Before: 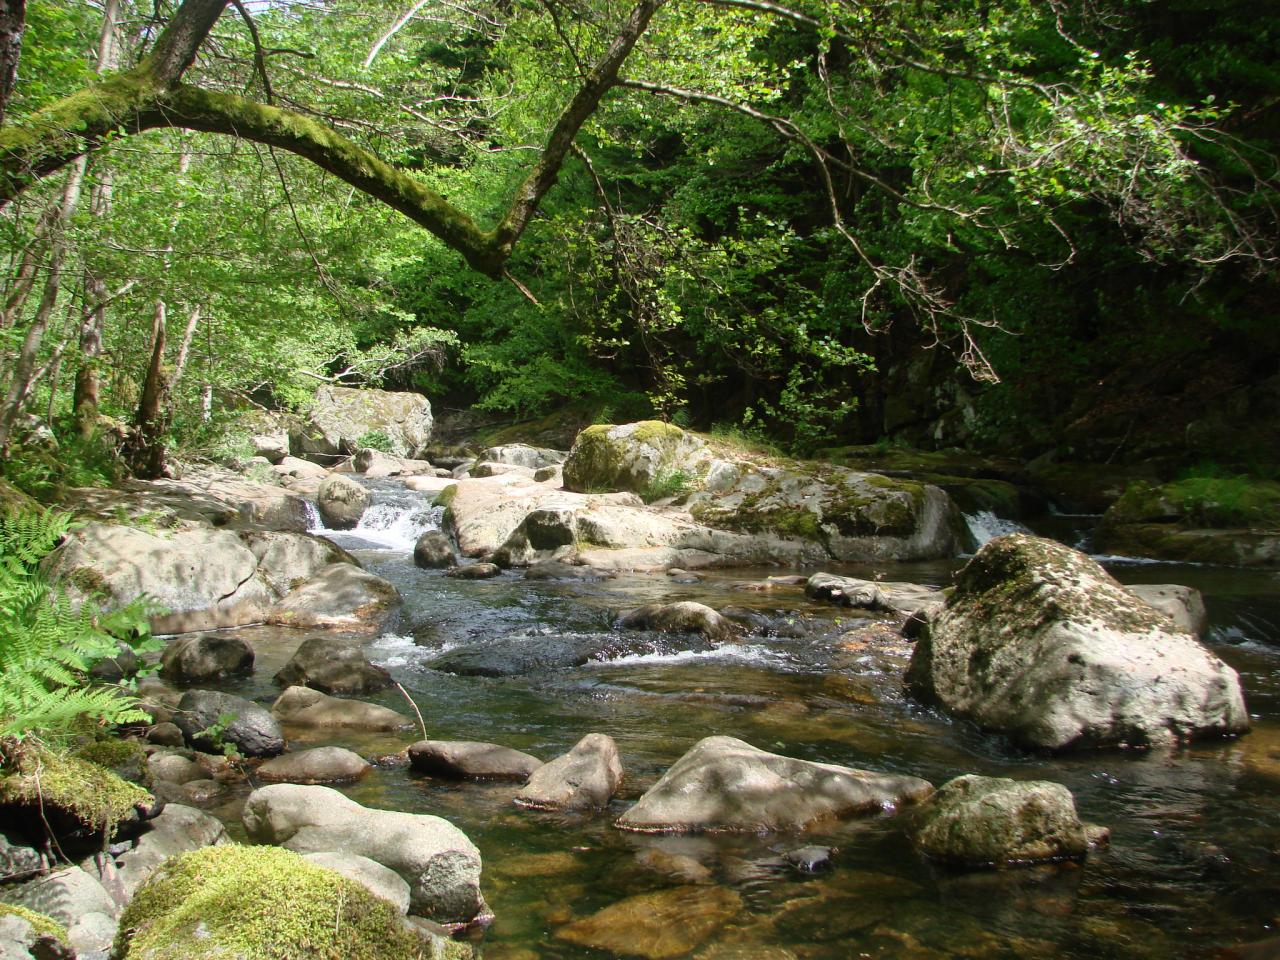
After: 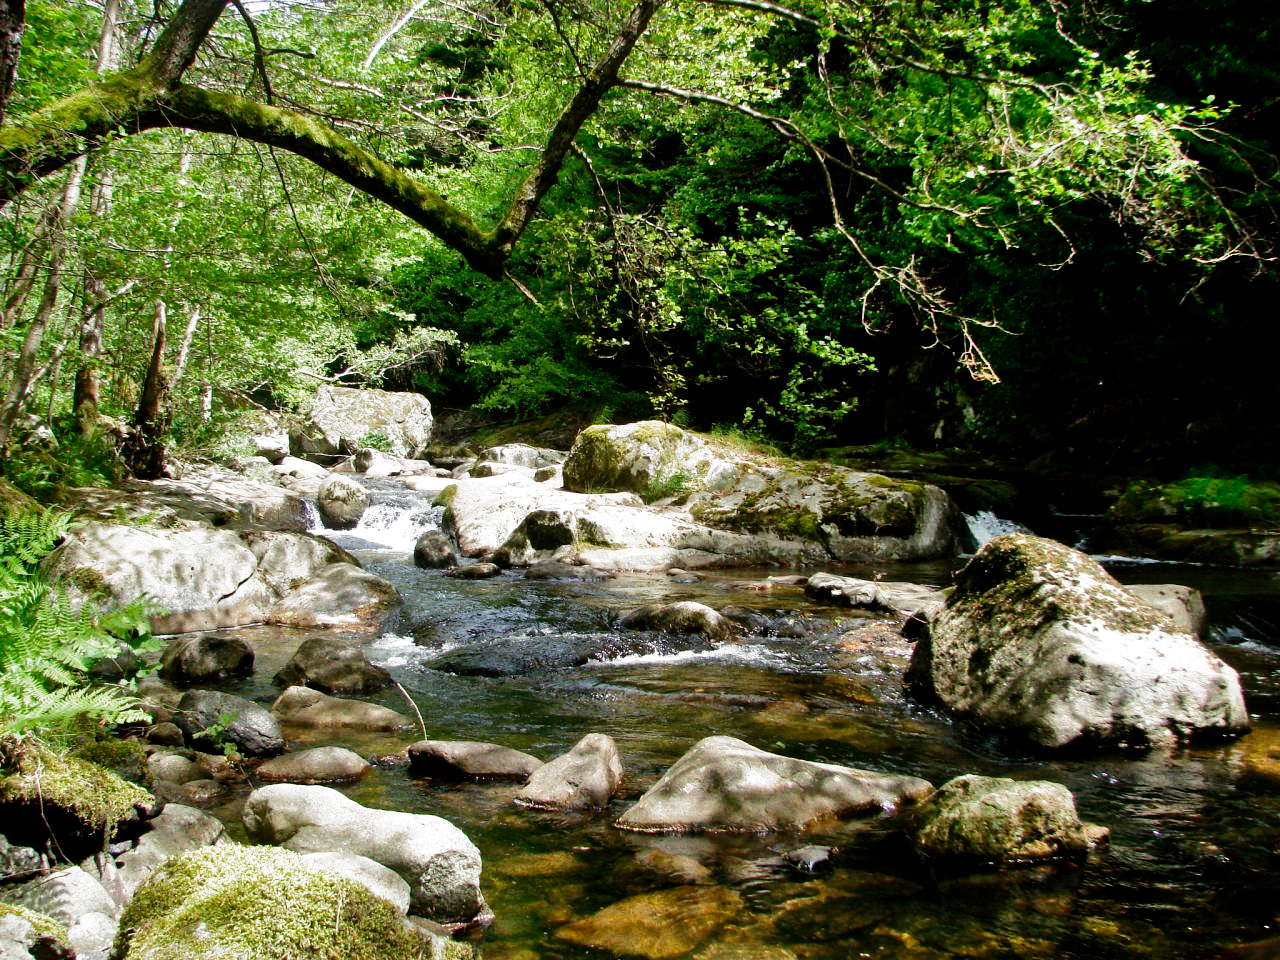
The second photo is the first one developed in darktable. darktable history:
filmic rgb: black relative exposure -8.2 EV, white relative exposure 2.2 EV, threshold 3 EV, hardness 7.11, latitude 75%, contrast 1.325, highlights saturation mix -2%, shadows ↔ highlights balance 30%, preserve chrominance no, color science v5 (2021), contrast in shadows safe, contrast in highlights safe, enable highlight reconstruction true
shadows and highlights: soften with gaussian
grain: strength 26%
